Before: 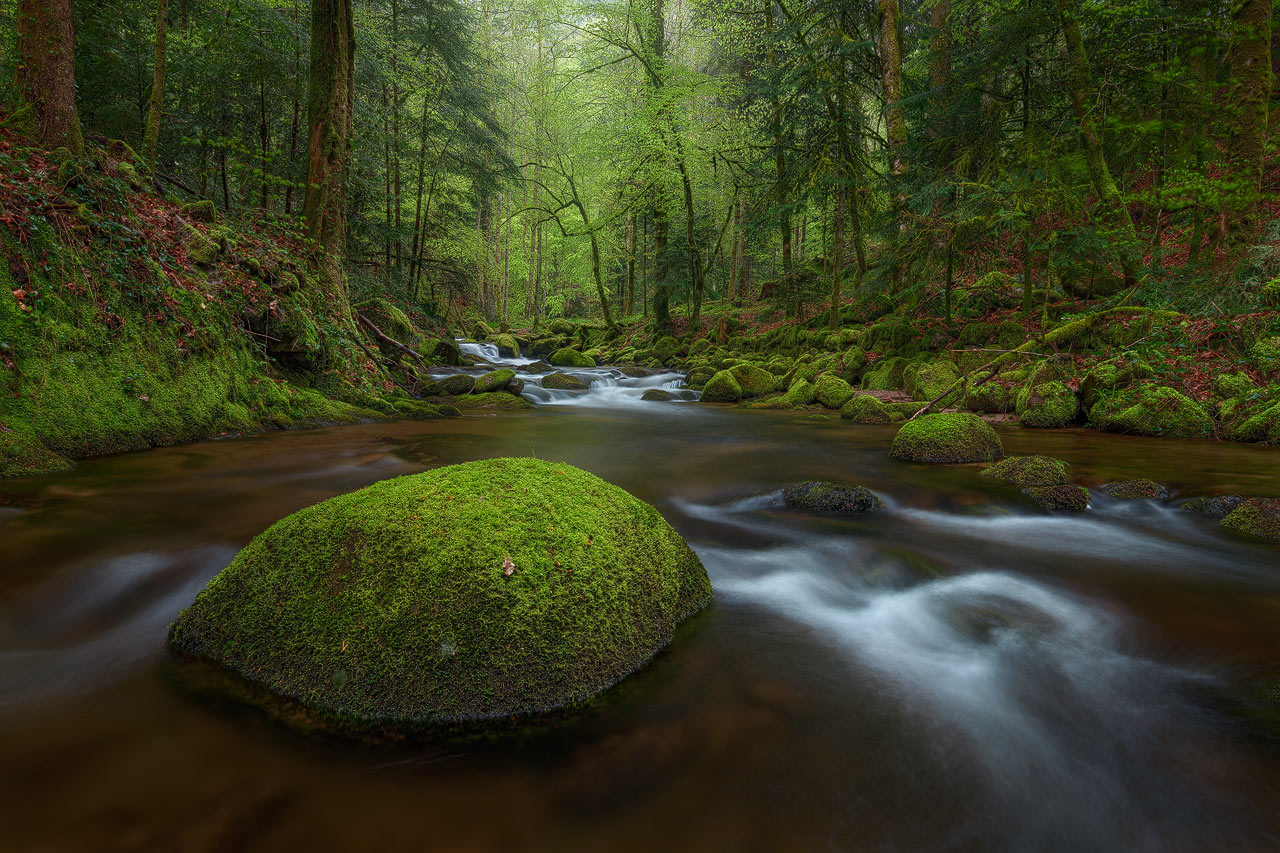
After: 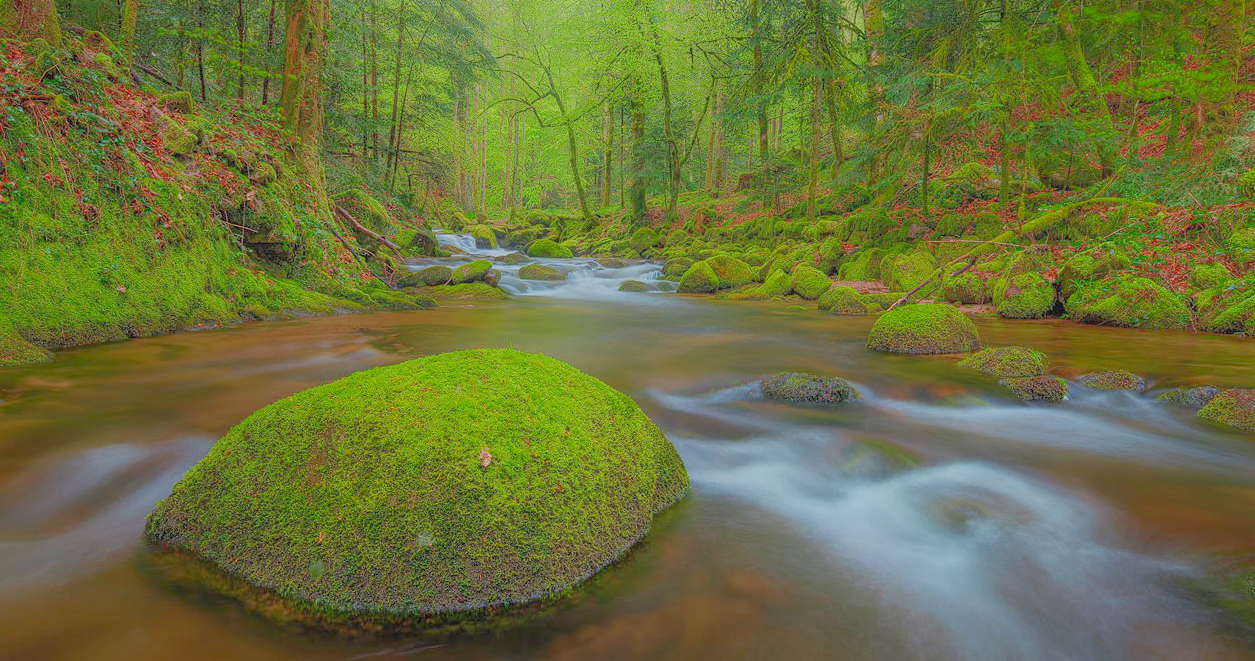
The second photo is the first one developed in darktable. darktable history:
contrast brightness saturation: brightness 0.086, saturation 0.19
exposure: black level correction 0, exposure 1.2 EV, compensate highlight preservation false
filmic rgb: black relative exposure -13.95 EV, white relative exposure 7.99 EV, hardness 3.74, latitude 49.02%, contrast 0.509, color science v5 (2021), contrast in shadows safe, contrast in highlights safe
crop and rotate: left 1.811%, top 12.958%, right 0.126%, bottom 9.47%
